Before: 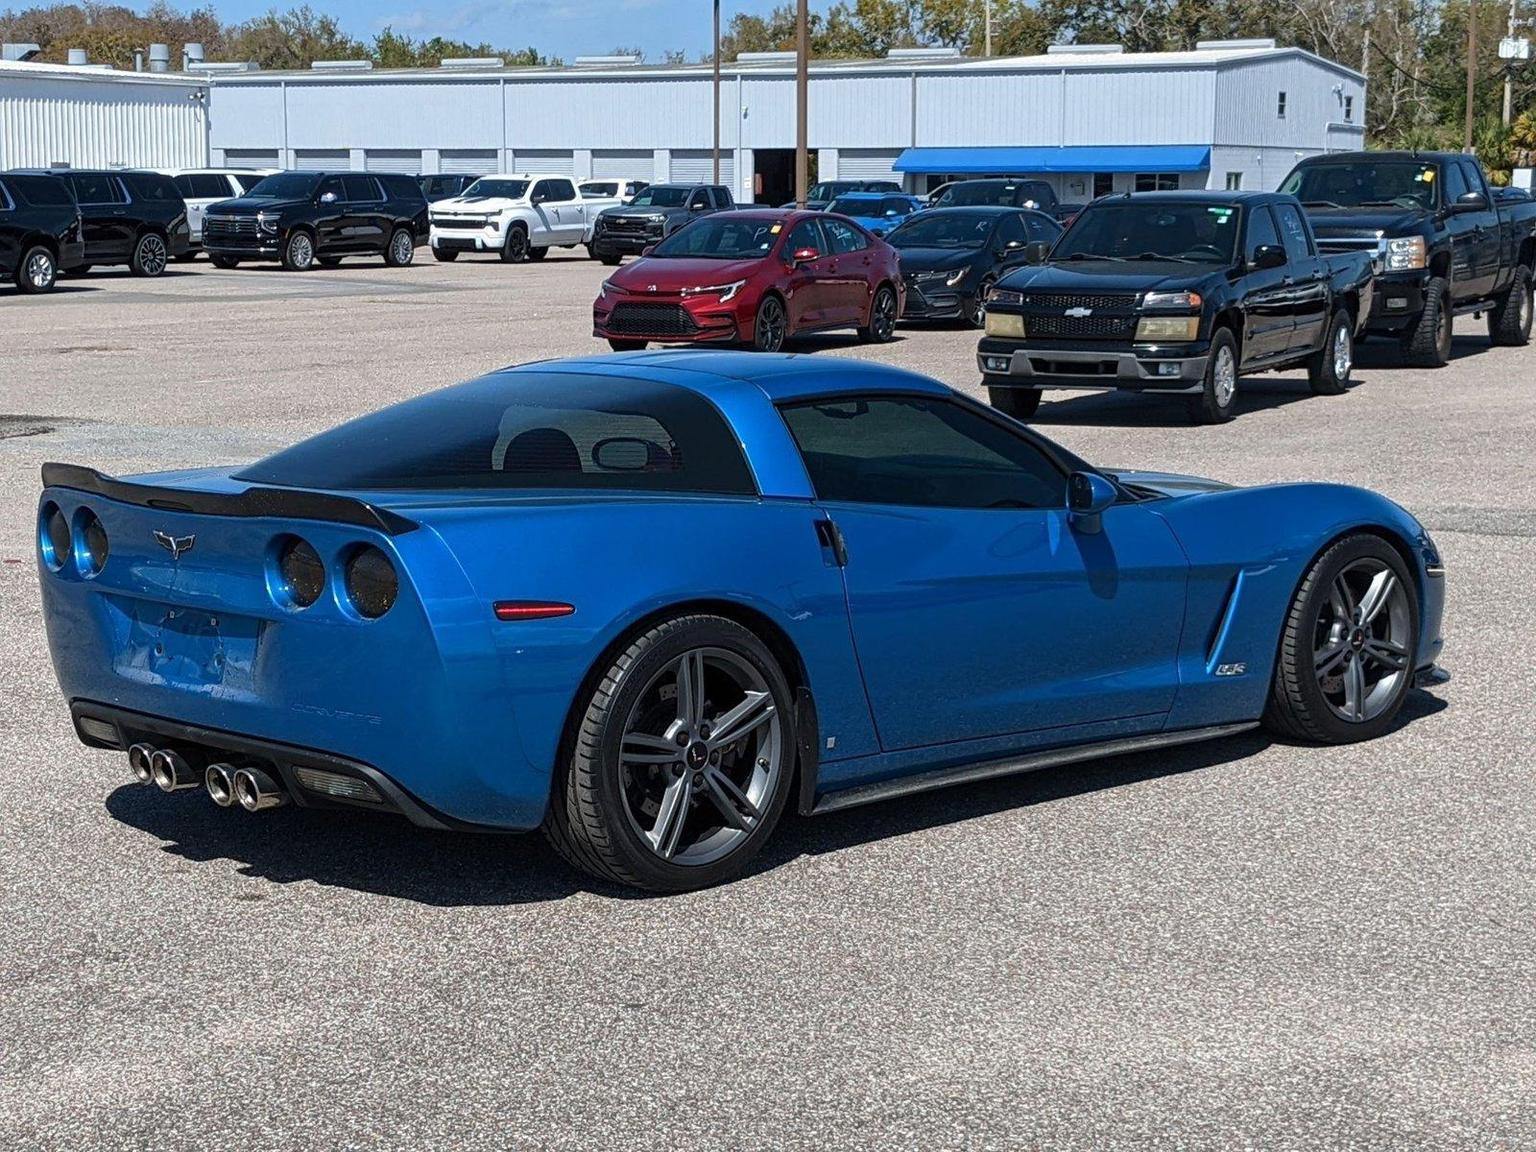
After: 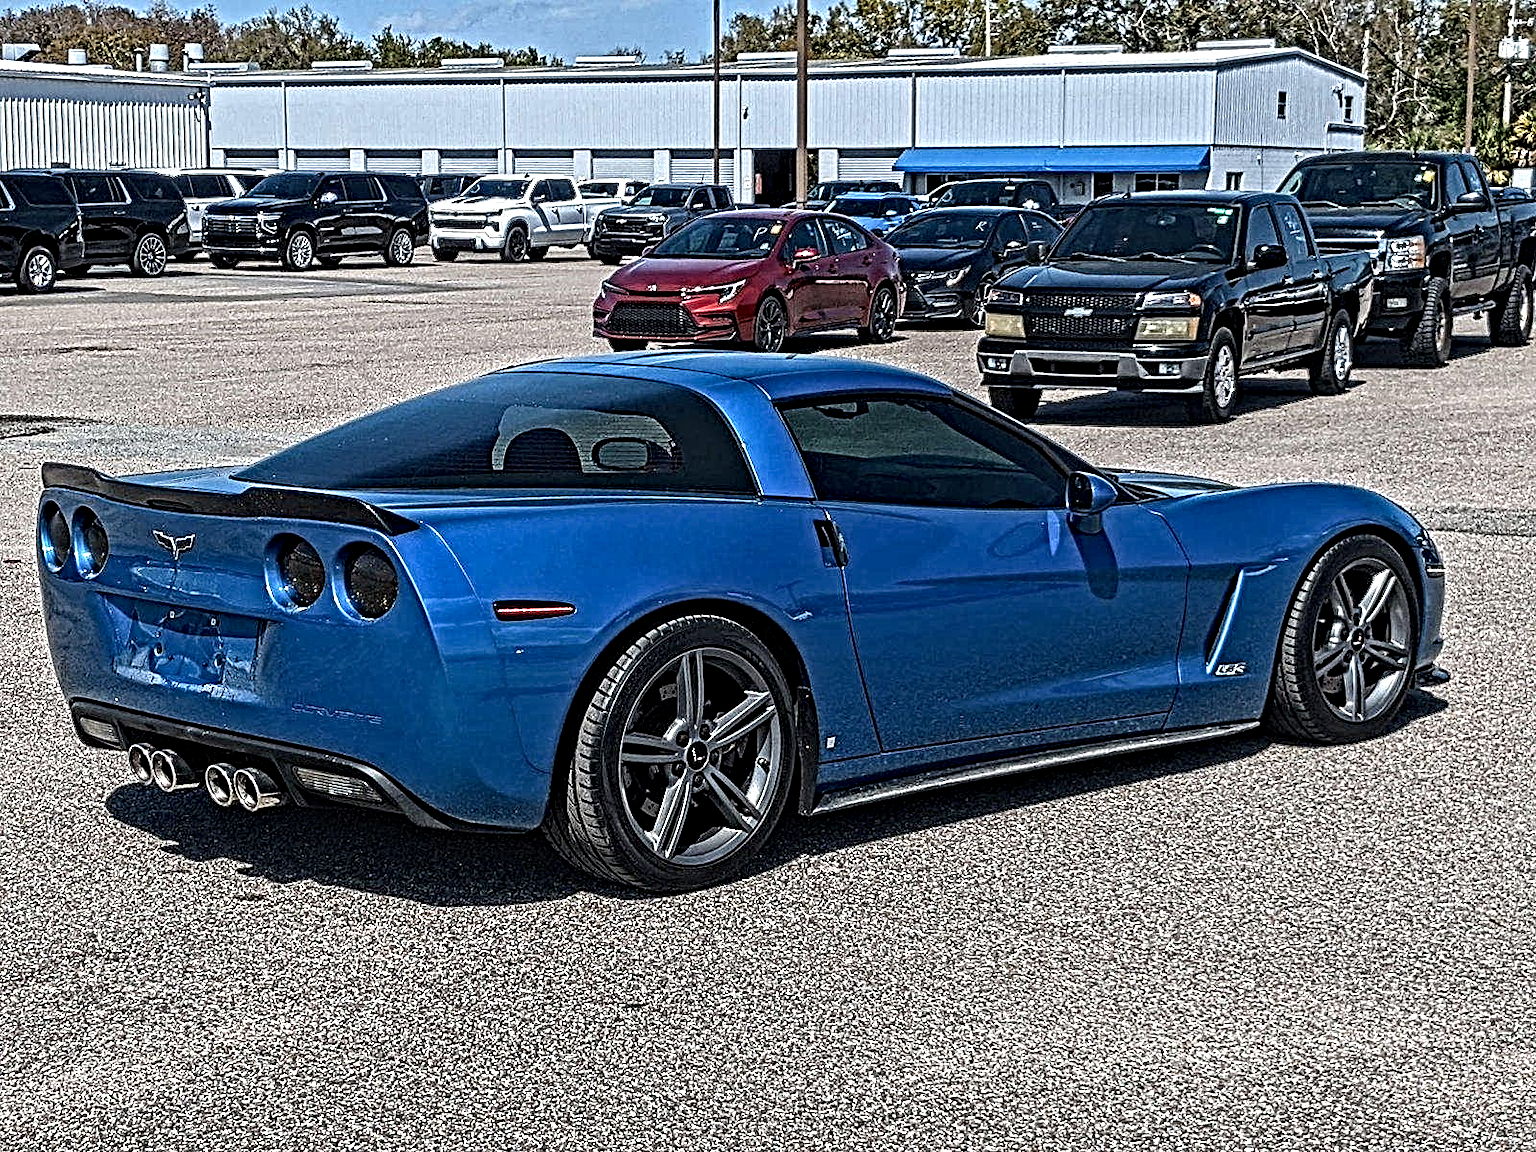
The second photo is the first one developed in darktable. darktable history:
contrast equalizer: y [[0.406, 0.494, 0.589, 0.753, 0.877, 0.999], [0.5 ×6], [0.5 ×6], [0 ×6], [0 ×6]]
